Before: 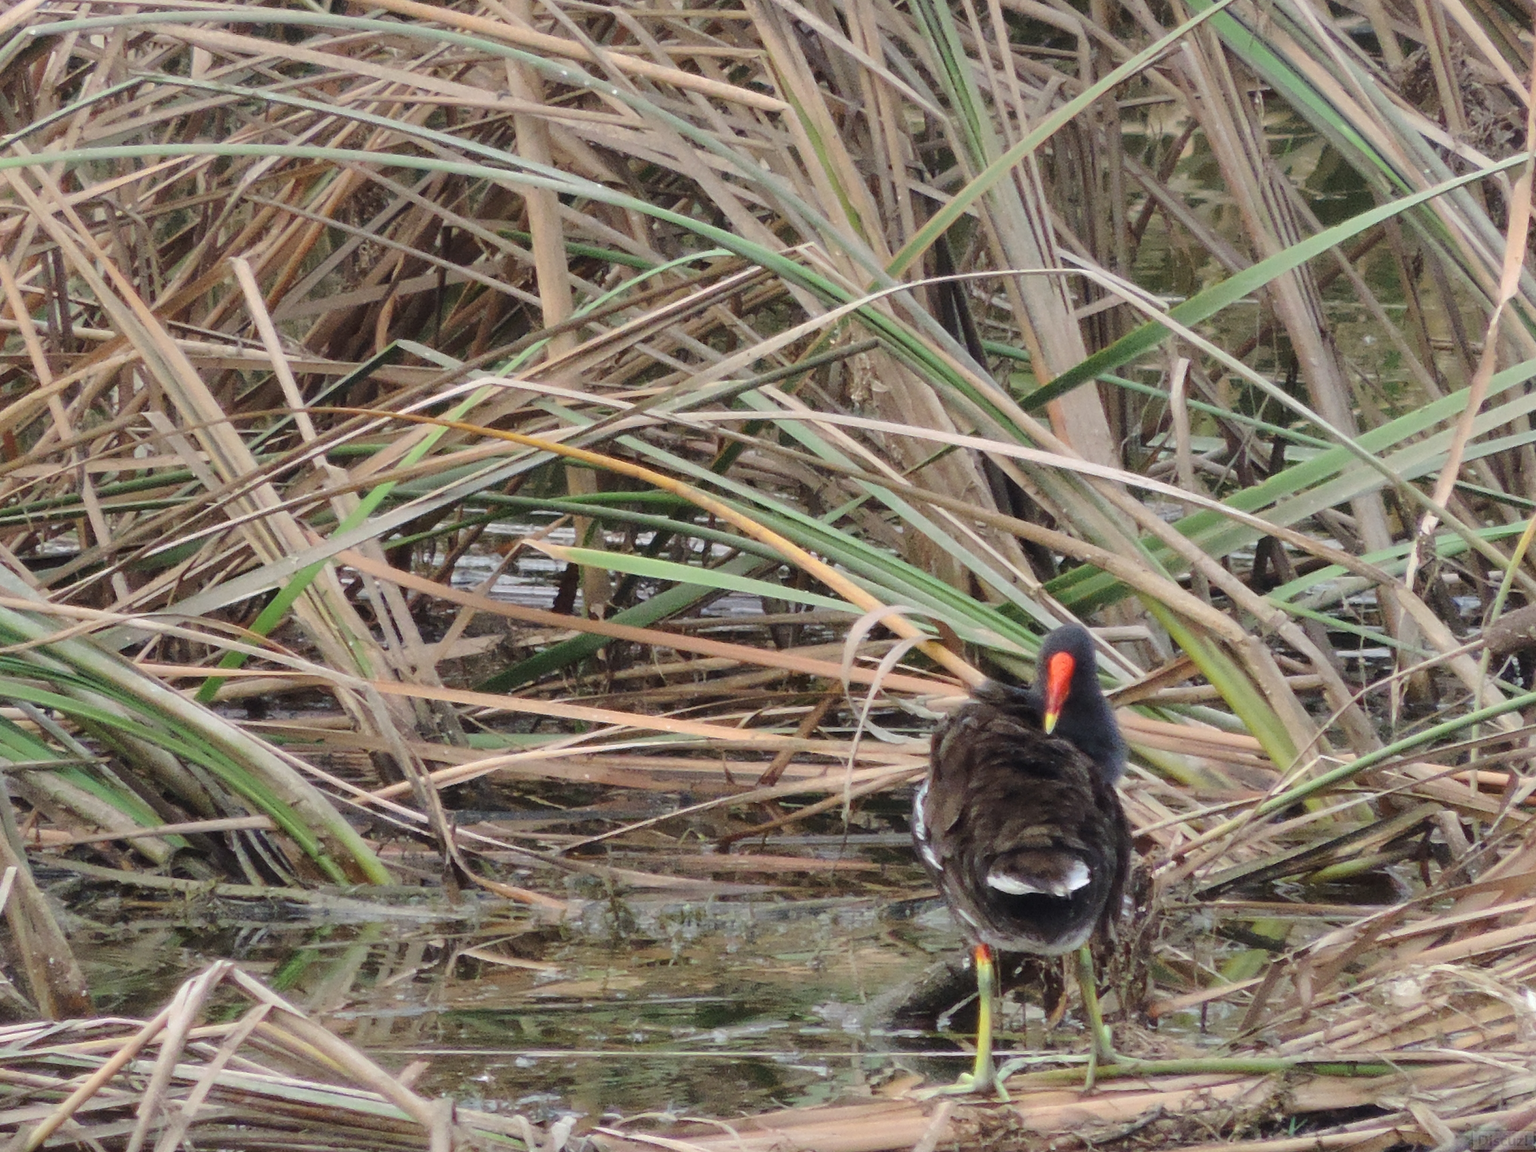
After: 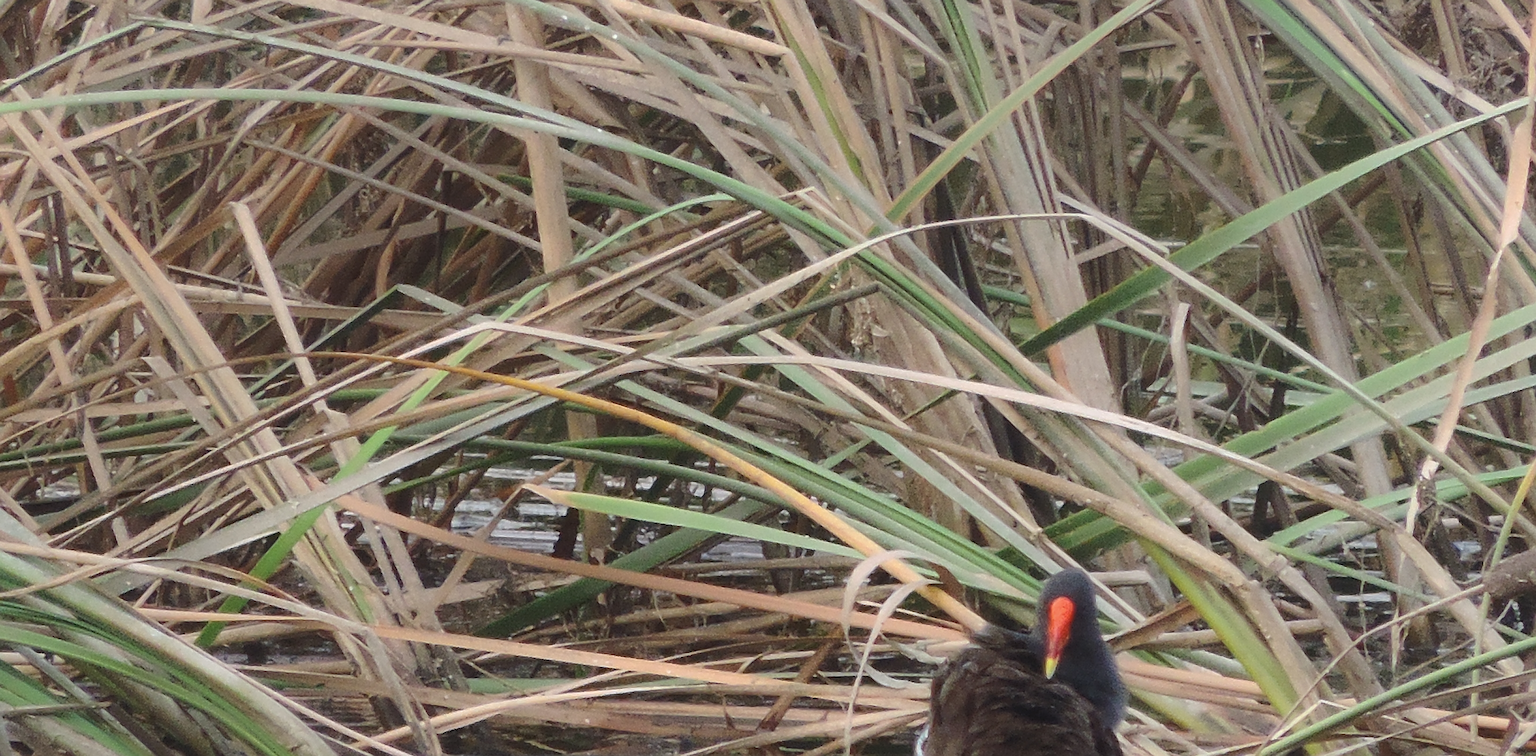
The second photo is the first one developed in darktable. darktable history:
contrast equalizer: octaves 7, y [[0.6 ×6], [0.55 ×6], [0 ×6], [0 ×6], [0 ×6]], mix -0.3
crop and rotate: top 4.848%, bottom 29.503%
fill light: on, module defaults
tone equalizer: -8 EV -0.001 EV, -7 EV 0.001 EV, -6 EV -0.002 EV, -5 EV -0.003 EV, -4 EV -0.062 EV, -3 EV -0.222 EV, -2 EV -0.267 EV, -1 EV 0.105 EV, +0 EV 0.303 EV
sharpen: on, module defaults
